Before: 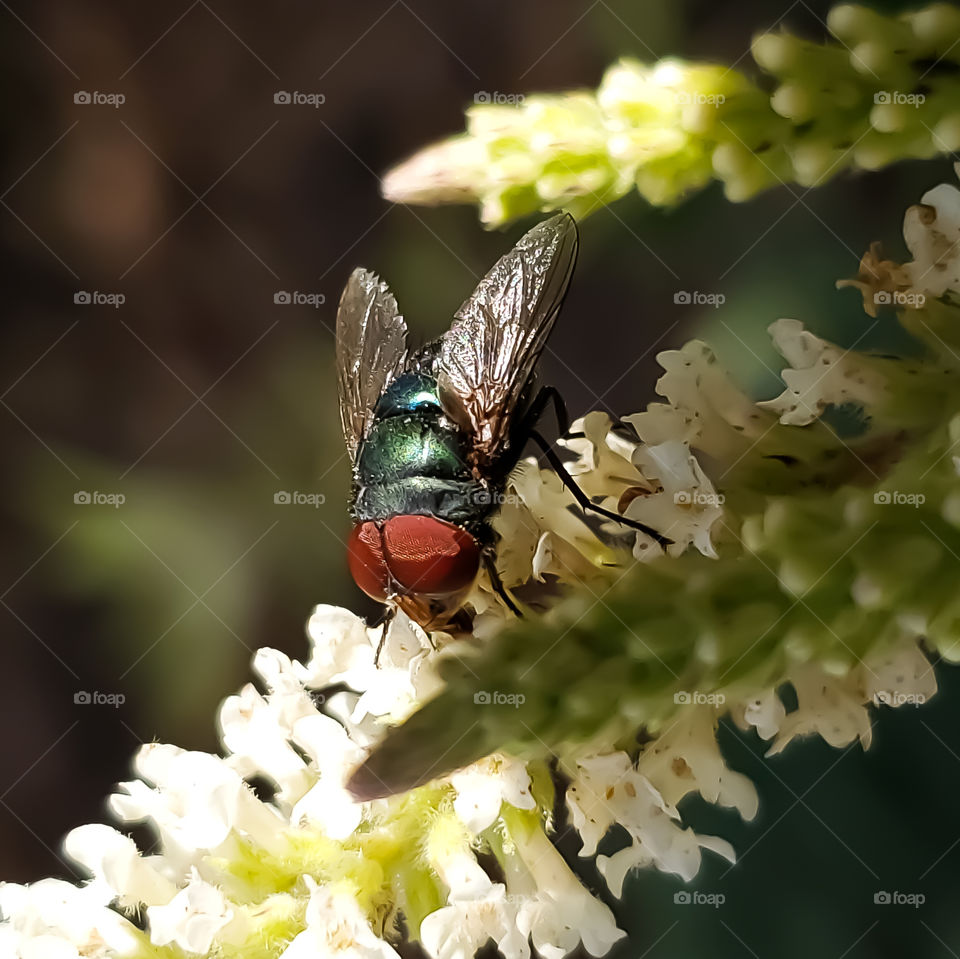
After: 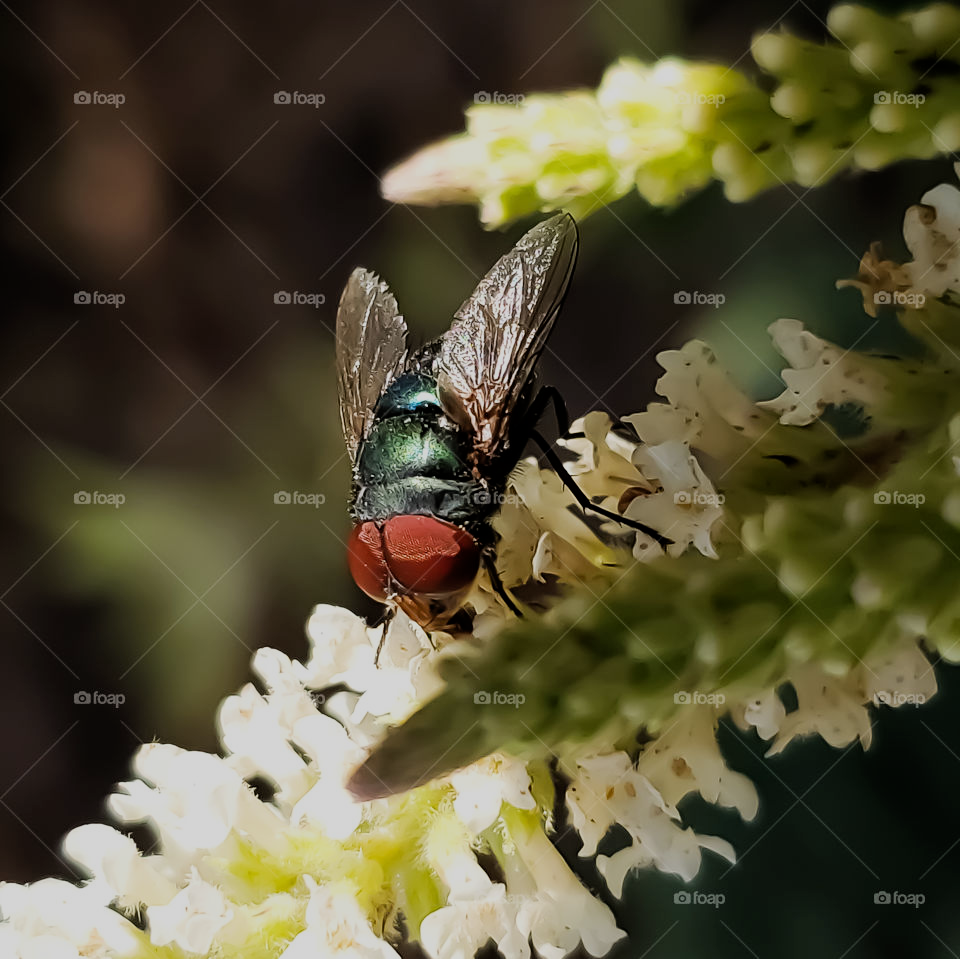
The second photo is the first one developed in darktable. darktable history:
filmic rgb: black relative exposure -8.42 EV, white relative exposure 4.67 EV, hardness 3.83
